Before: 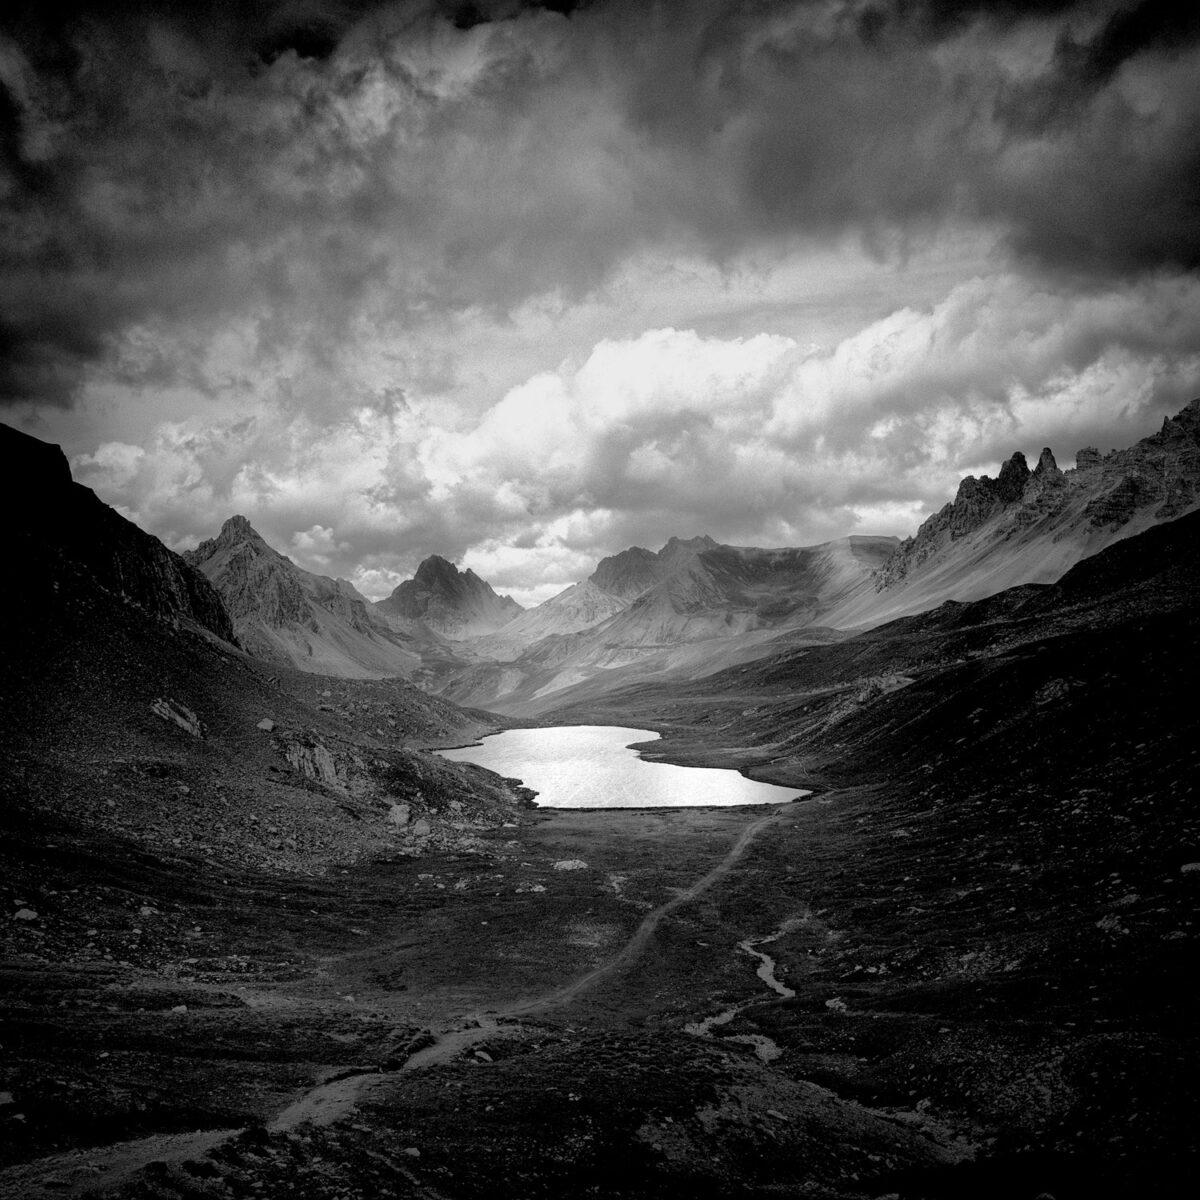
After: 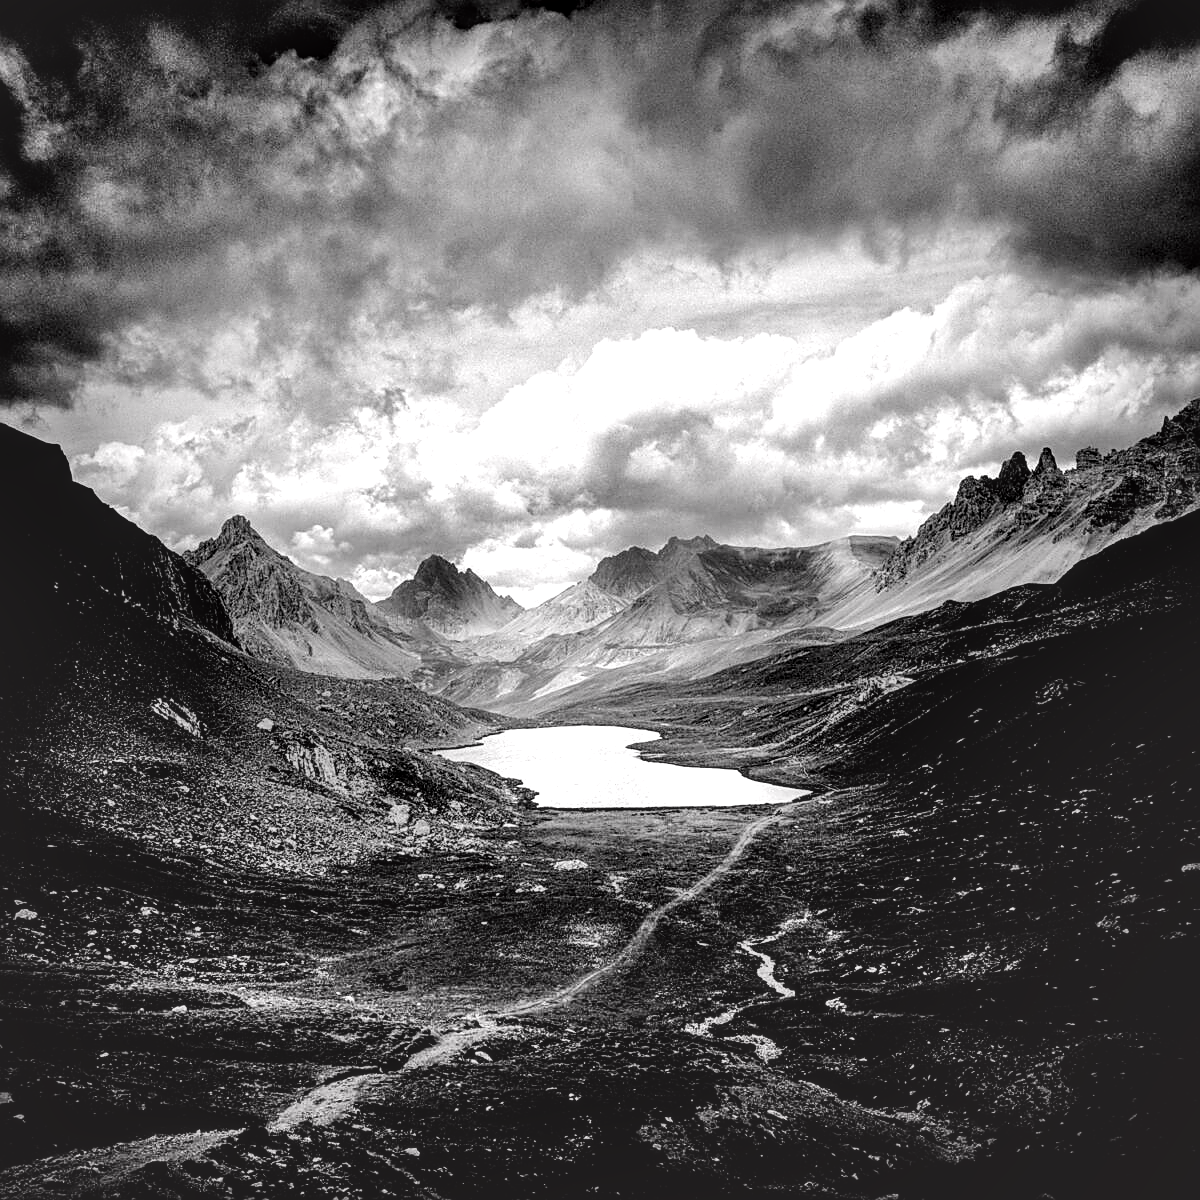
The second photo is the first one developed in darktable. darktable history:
tone equalizer: -8 EV -0.75 EV, -7 EV -0.708 EV, -6 EV -0.602 EV, -5 EV -0.392 EV, -3 EV 0.381 EV, -2 EV 0.6 EV, -1 EV 0.701 EV, +0 EV 0.734 EV, smoothing diameter 24.98%, edges refinement/feathering 12.64, preserve details guided filter
contrast brightness saturation: contrast -0.185, saturation 0.186
tone curve: curves: ch0 [(0, 0.023) (0.132, 0.075) (0.241, 0.178) (0.487, 0.491) (0.782, 0.8) (1, 0.989)]; ch1 [(0, 0) (0.396, 0.369) (0.467, 0.454) (0.498, 0.5) (0.518, 0.517) (0.57, 0.586) (0.619, 0.663) (0.692, 0.744) (1, 1)]; ch2 [(0, 0) (0.427, 0.416) (0.483, 0.481) (0.503, 0.503) (0.526, 0.527) (0.563, 0.573) (0.632, 0.667) (0.705, 0.737) (0.985, 0.966)], color space Lab, independent channels, preserve colors none
shadows and highlights: shadows 60.28, soften with gaussian
sharpen: on, module defaults
local contrast: highlights 60%, shadows 59%, detail 160%
